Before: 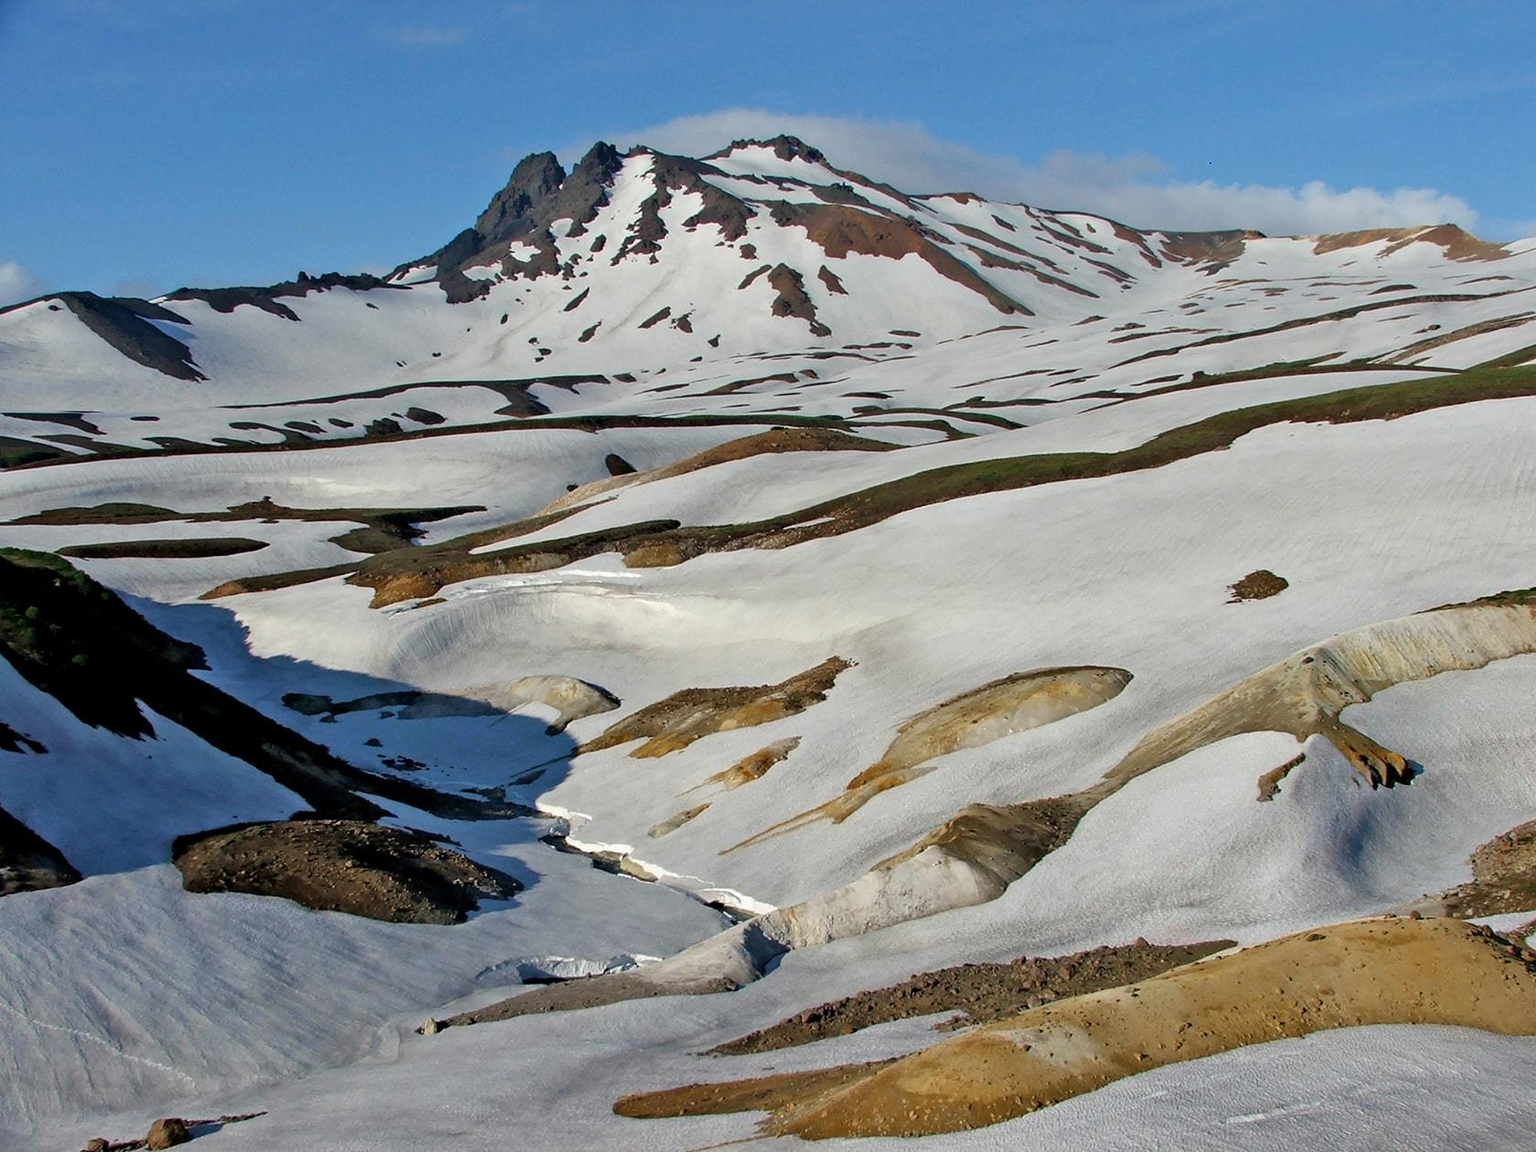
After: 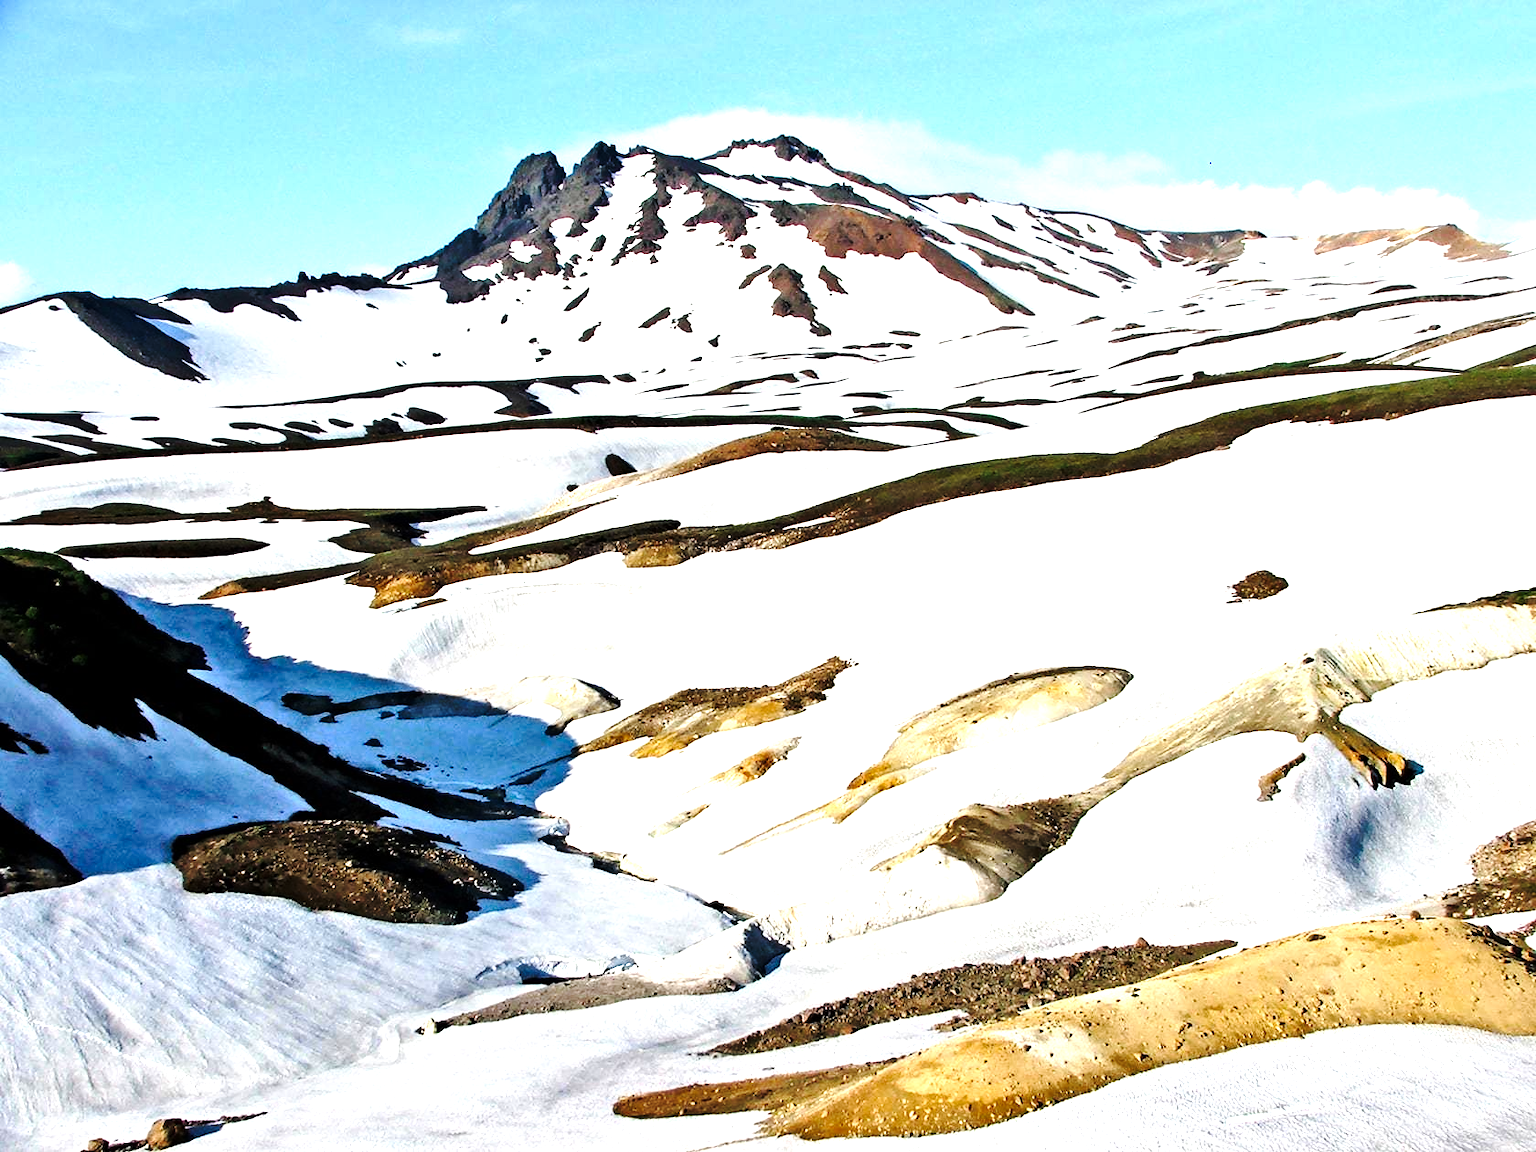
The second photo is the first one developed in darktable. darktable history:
tone equalizer: -8 EV -0.75 EV, -7 EV -0.7 EV, -6 EV -0.6 EV, -5 EV -0.4 EV, -3 EV 0.4 EV, -2 EV 0.6 EV, -1 EV 0.7 EV, +0 EV 0.75 EV, edges refinement/feathering 500, mask exposure compensation -1.57 EV, preserve details no
base curve: curves: ch0 [(0, 0) (0.028, 0.03) (0.121, 0.232) (0.46, 0.748) (0.859, 0.968) (1, 1)], preserve colors none
levels: levels [0, 0.43, 0.859]
